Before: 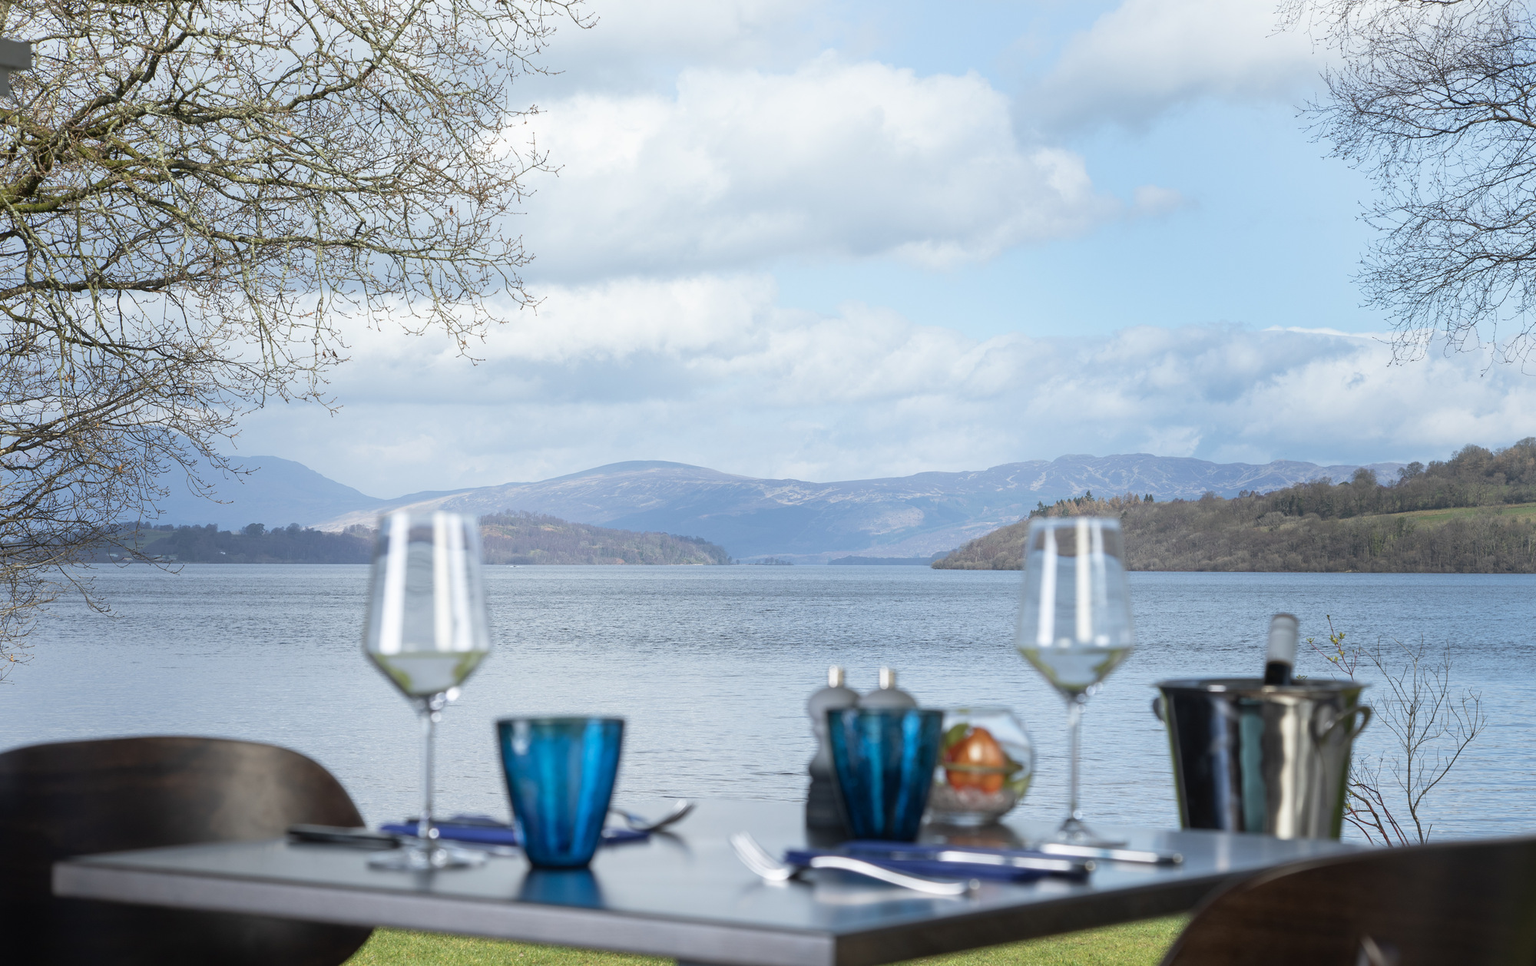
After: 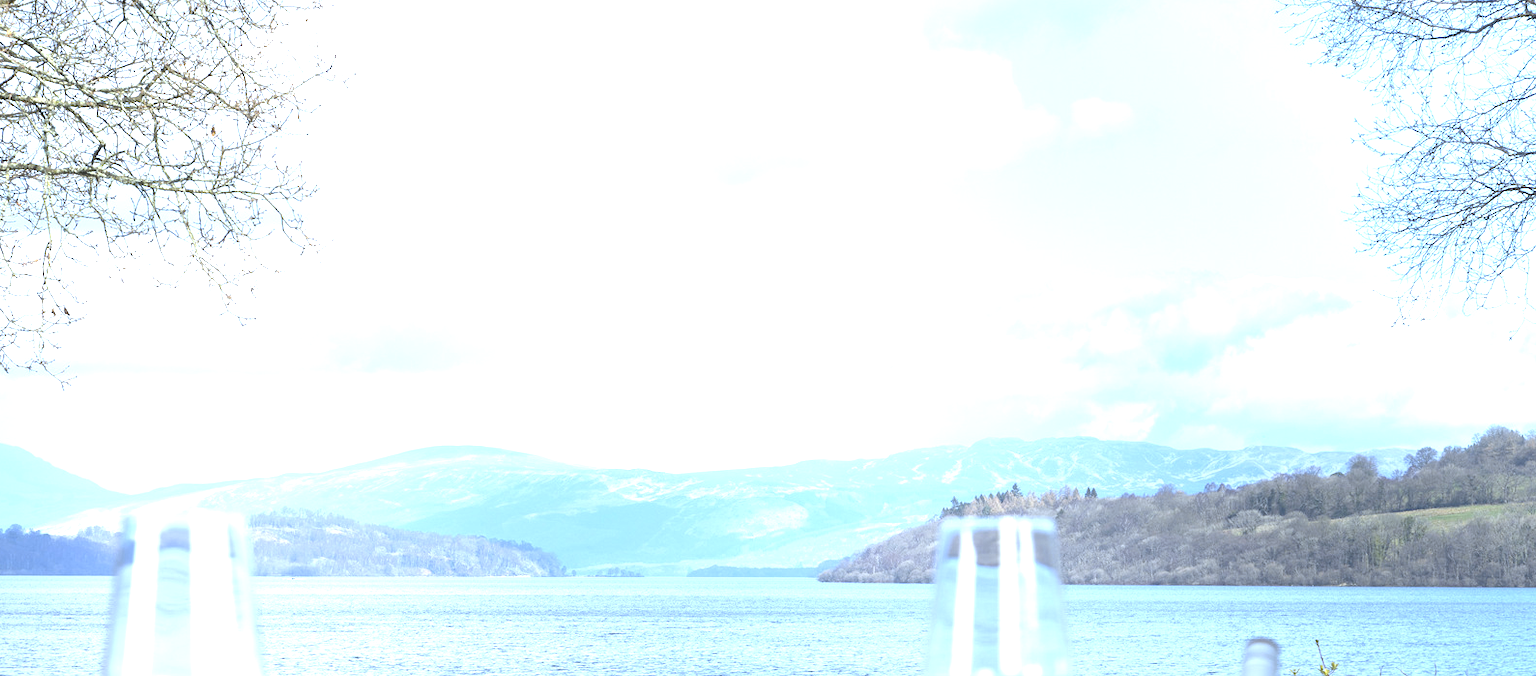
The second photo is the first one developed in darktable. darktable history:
color contrast: green-magenta contrast 0.8, blue-yellow contrast 1.1, unbound 0
white balance: red 0.924, blue 1.095
crop: left 18.38%, top 11.092%, right 2.134%, bottom 33.217%
exposure: black level correction -0.002, exposure 1.35 EV, compensate highlight preservation false
